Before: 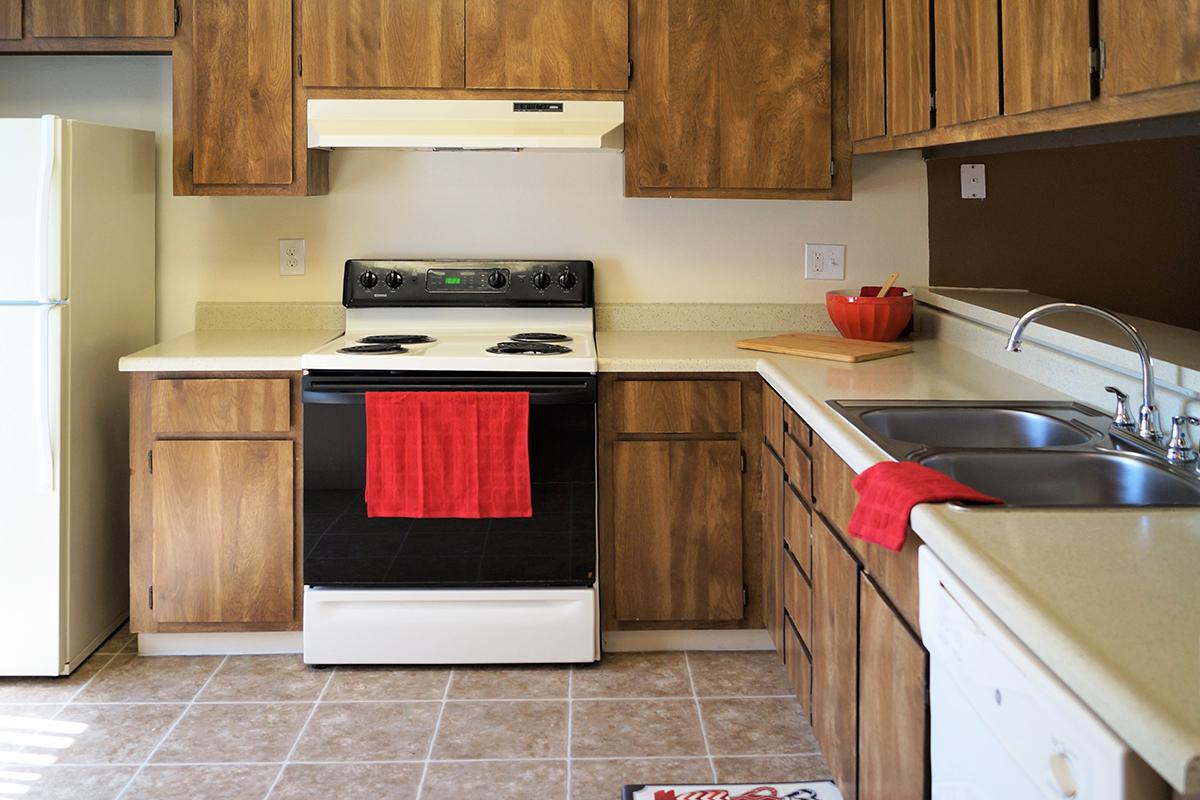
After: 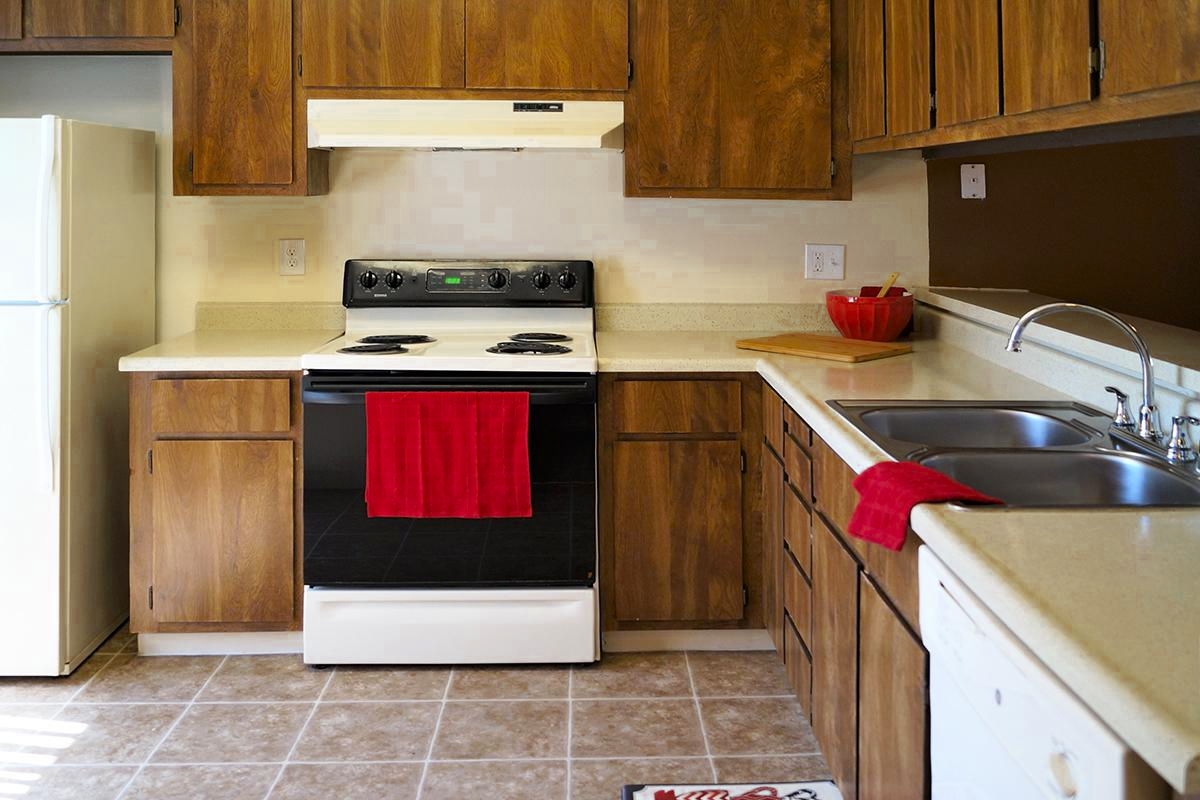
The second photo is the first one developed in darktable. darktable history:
color zones: curves: ch0 [(0.11, 0.396) (0.195, 0.36) (0.25, 0.5) (0.303, 0.412) (0.357, 0.544) (0.75, 0.5) (0.967, 0.328)]; ch1 [(0, 0.468) (0.112, 0.512) (0.202, 0.6) (0.25, 0.5) (0.307, 0.352) (0.357, 0.544) (0.75, 0.5) (0.963, 0.524)]
contrast brightness saturation: contrast 0.07
exposure: compensate highlight preservation false
